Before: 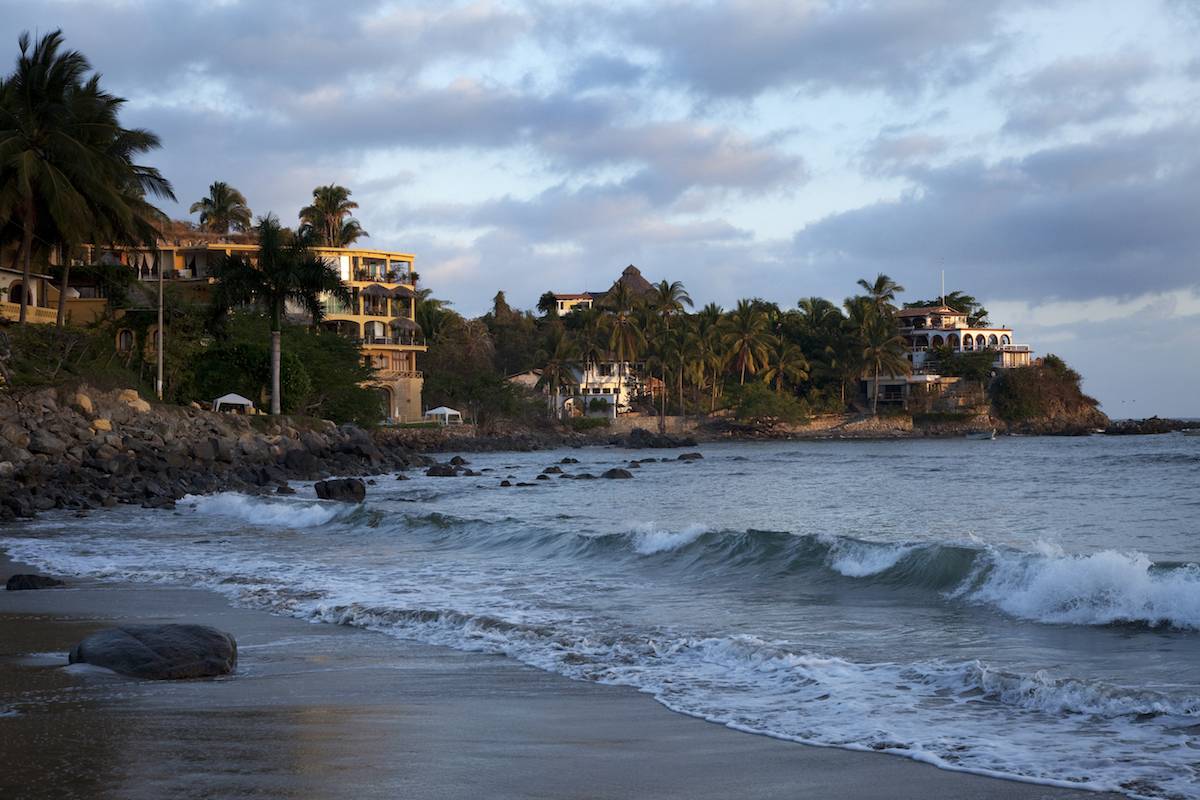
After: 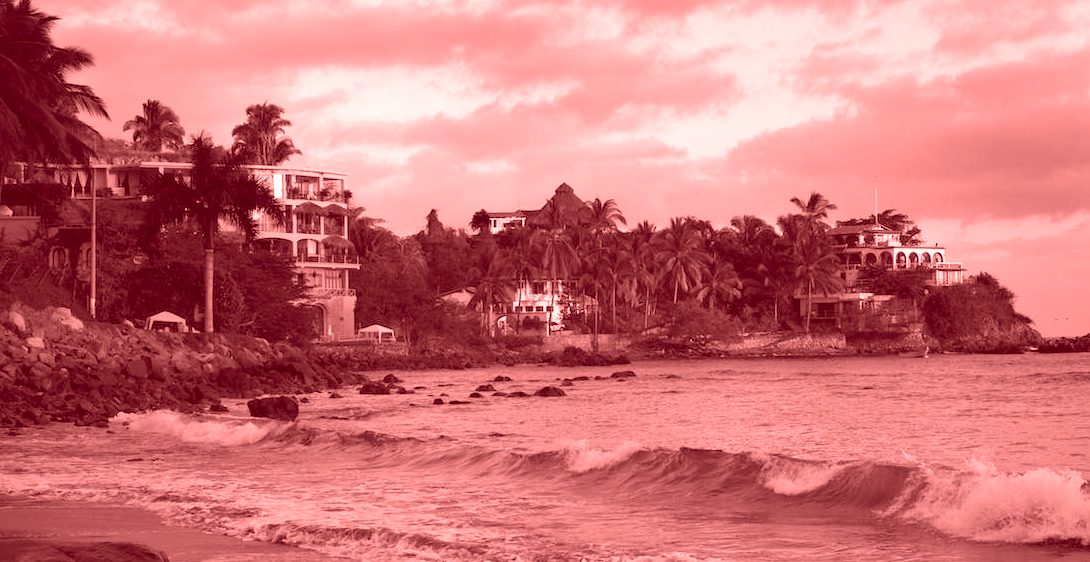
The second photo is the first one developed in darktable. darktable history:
color balance rgb: linear chroma grading › global chroma 1.5%, linear chroma grading › mid-tones -1%, perceptual saturation grading › global saturation -3%, perceptual saturation grading › shadows -2%
crop: left 5.596%, top 10.314%, right 3.534%, bottom 19.395%
colorize: saturation 60%, source mix 100%
haze removal: compatibility mode true, adaptive false
